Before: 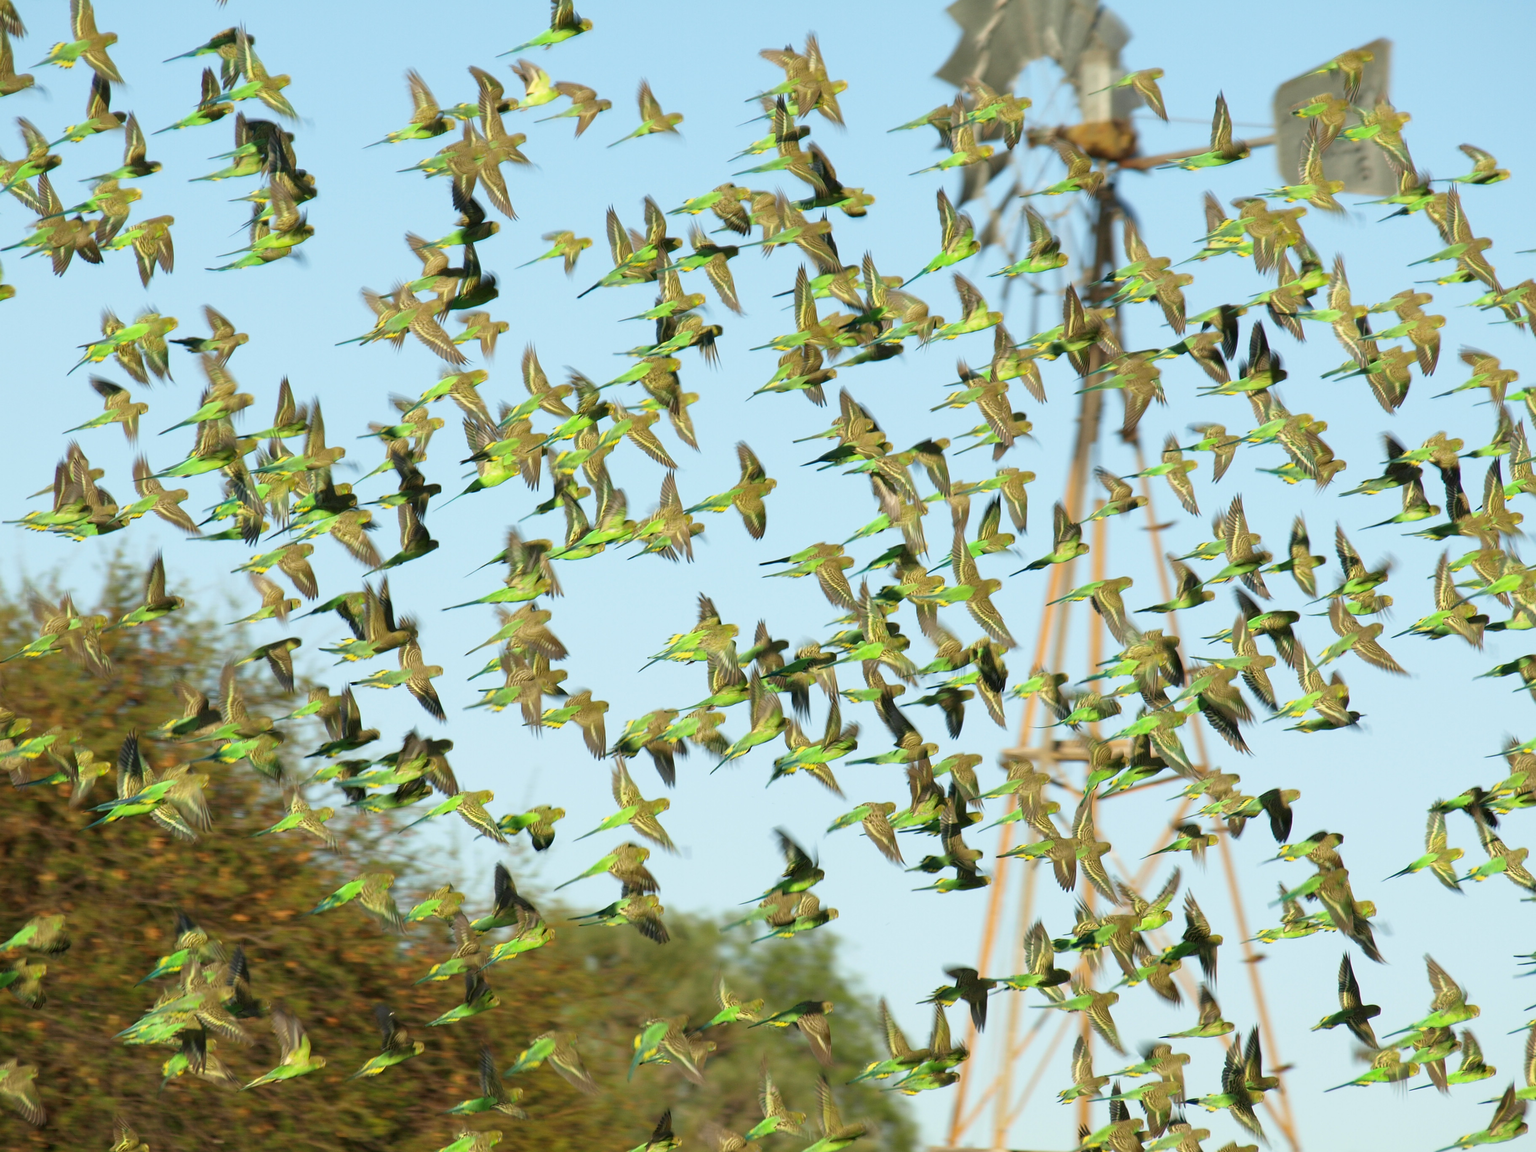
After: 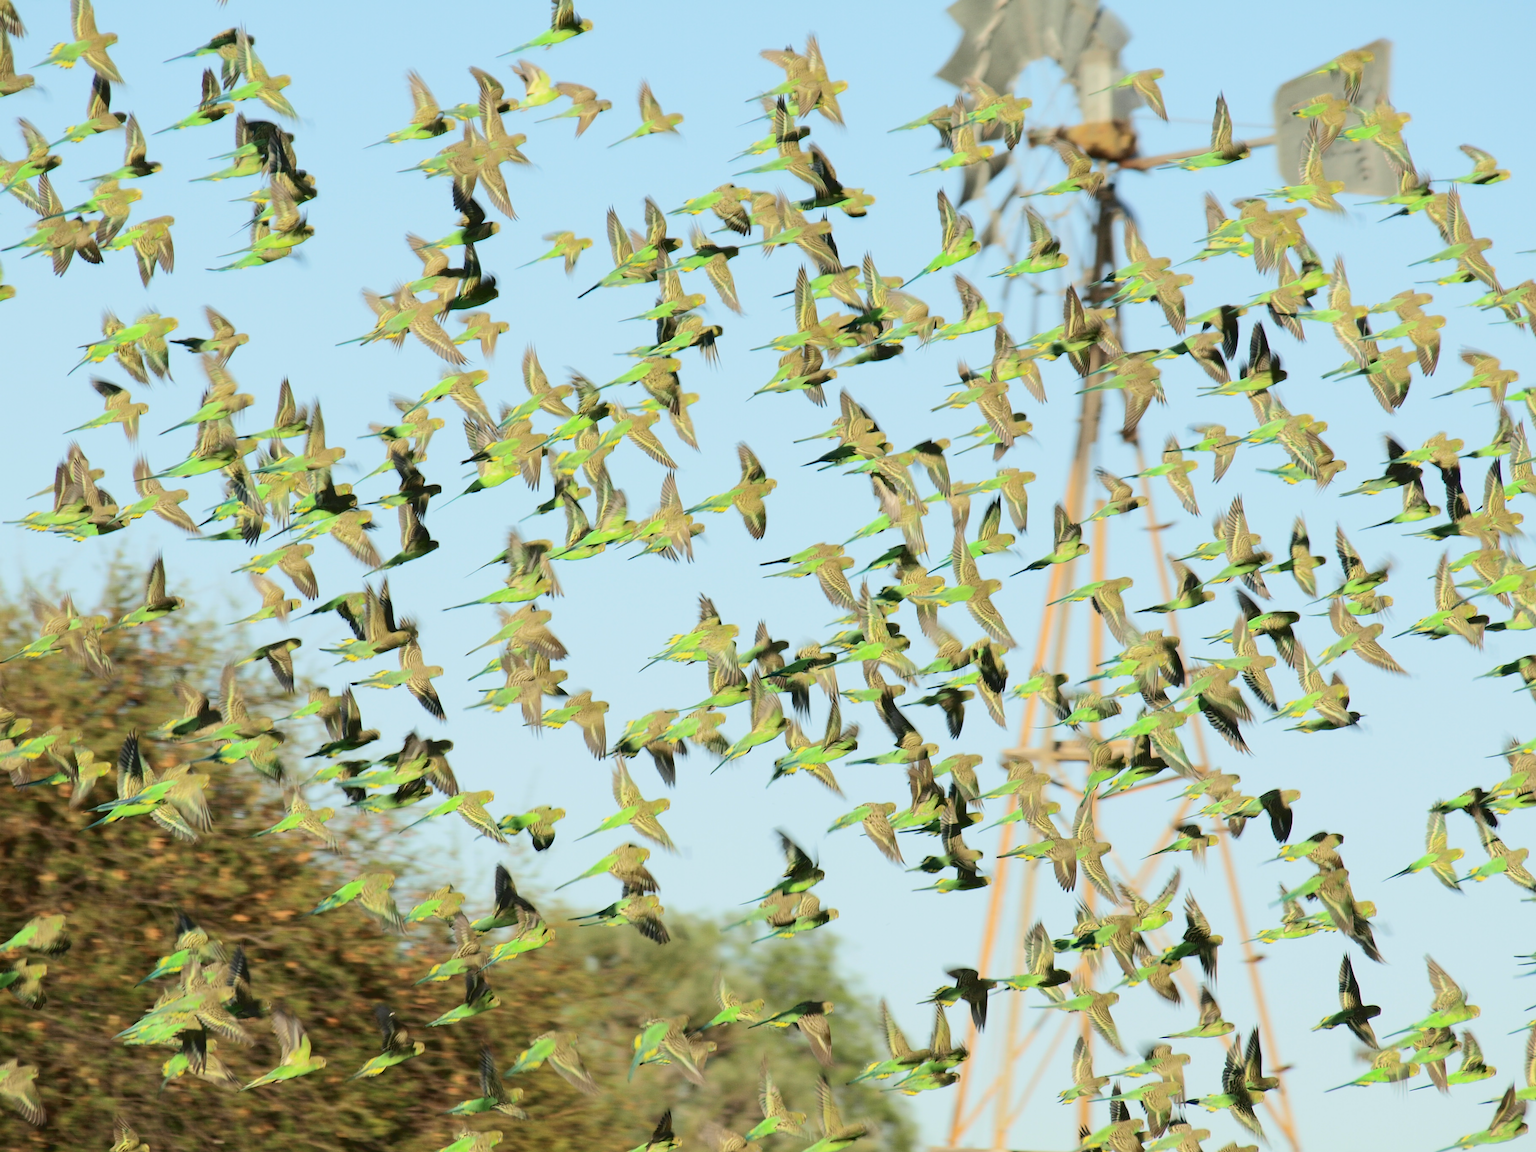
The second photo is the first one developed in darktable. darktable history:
tone curve: curves: ch0 [(0, 0) (0.003, 0.058) (0.011, 0.059) (0.025, 0.061) (0.044, 0.067) (0.069, 0.084) (0.1, 0.102) (0.136, 0.124) (0.177, 0.171) (0.224, 0.246) (0.277, 0.324) (0.335, 0.411) (0.399, 0.509) (0.468, 0.605) (0.543, 0.688) (0.623, 0.738) (0.709, 0.798) (0.801, 0.852) (0.898, 0.911) (1, 1)], color space Lab, independent channels, preserve colors none
exposure: exposure -0.155 EV, compensate highlight preservation false
